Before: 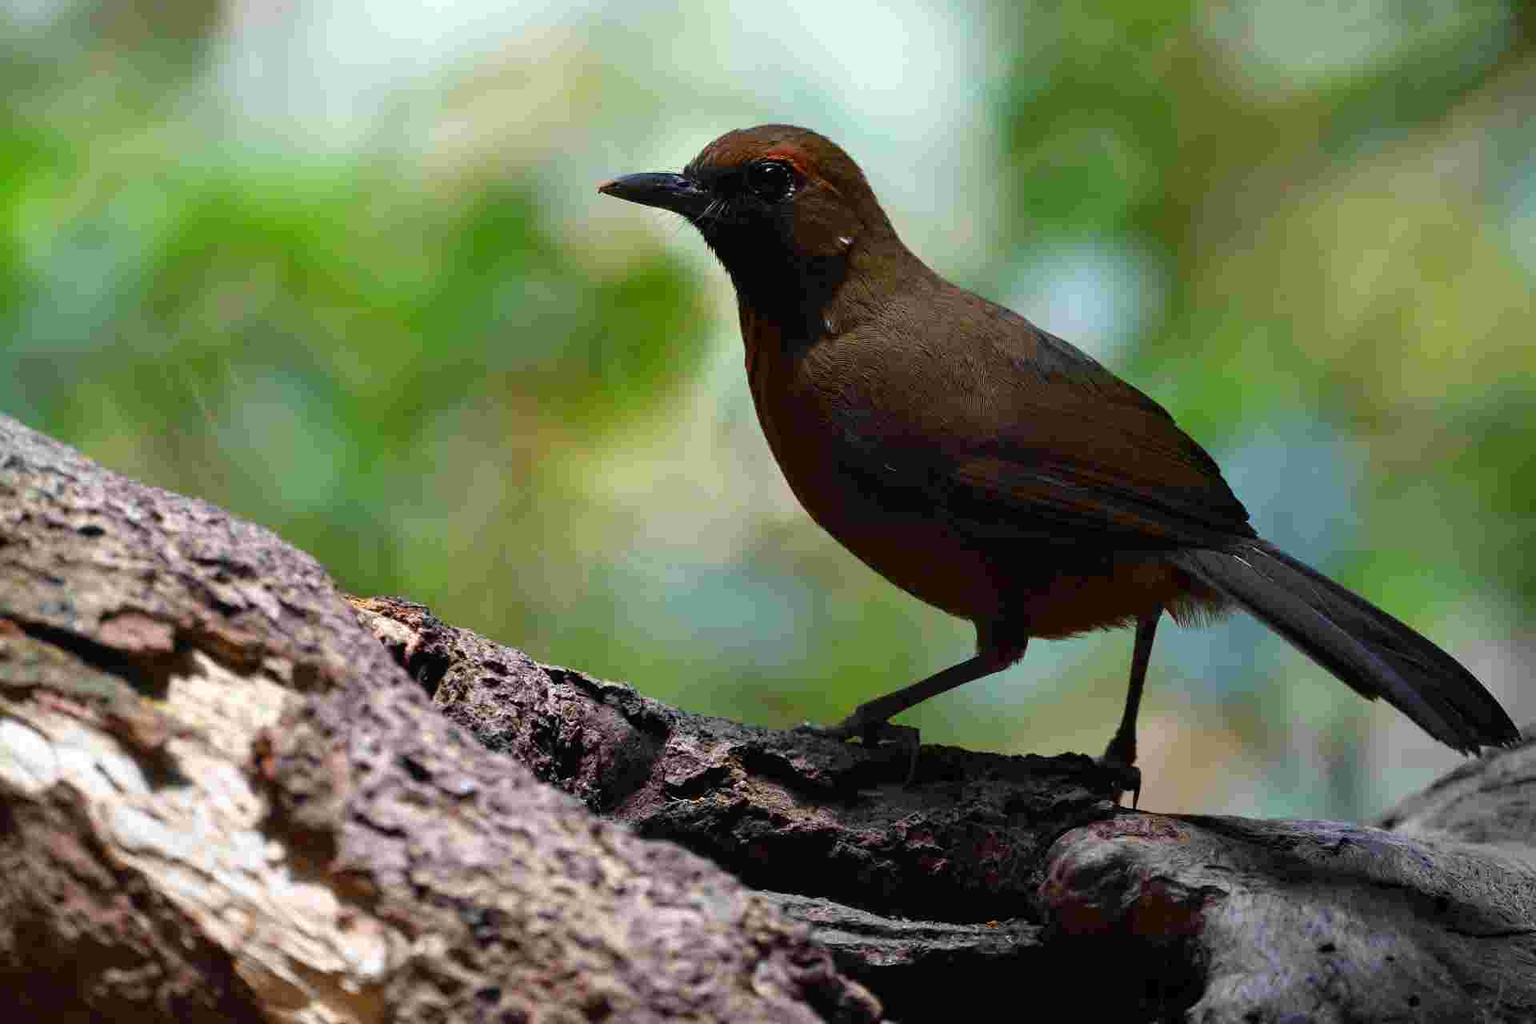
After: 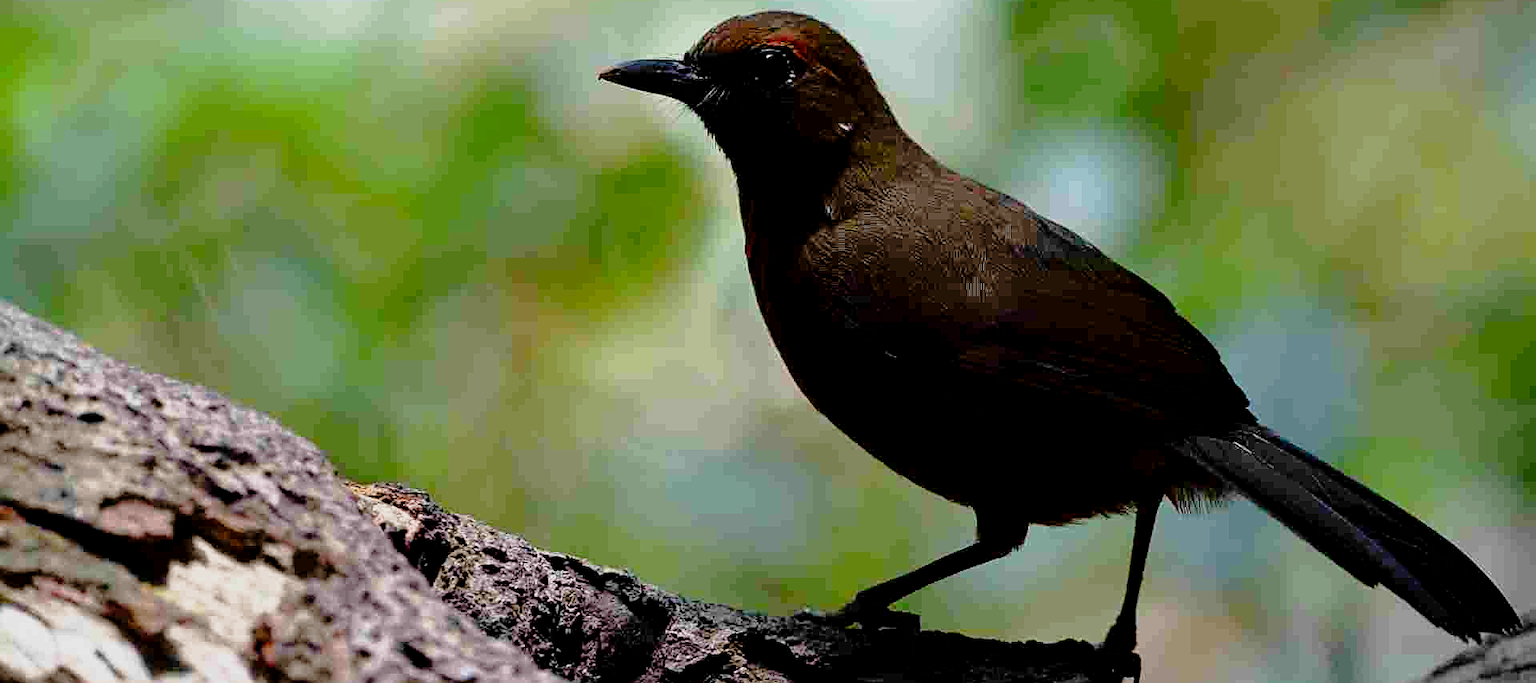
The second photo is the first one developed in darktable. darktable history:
filmic rgb: black relative exposure -7.36 EV, white relative exposure 5.09 EV, hardness 3.22
contrast brightness saturation: contrast 0.137
tone equalizer: -8 EV 0 EV, -7 EV 0.003 EV, -6 EV -0.003 EV, -5 EV -0.003 EV, -4 EV -0.079 EV, -3 EV -0.218 EV, -2 EV -0.26 EV, -1 EV 0.087 EV, +0 EV 0.33 EV, edges refinement/feathering 500, mask exposure compensation -1.57 EV, preserve details no
crop: top 11.132%, bottom 22.117%
sharpen: on, module defaults
tone curve: curves: ch0 [(0.024, 0) (0.075, 0.034) (0.145, 0.098) (0.257, 0.259) (0.408, 0.45) (0.611, 0.64) (0.81, 0.857) (1, 1)]; ch1 [(0, 0) (0.287, 0.198) (0.501, 0.506) (0.56, 0.57) (0.712, 0.777) (0.976, 0.992)]; ch2 [(0, 0) (0.5, 0.5) (0.523, 0.552) (0.59, 0.603) (0.681, 0.754) (1, 1)], preserve colors none
